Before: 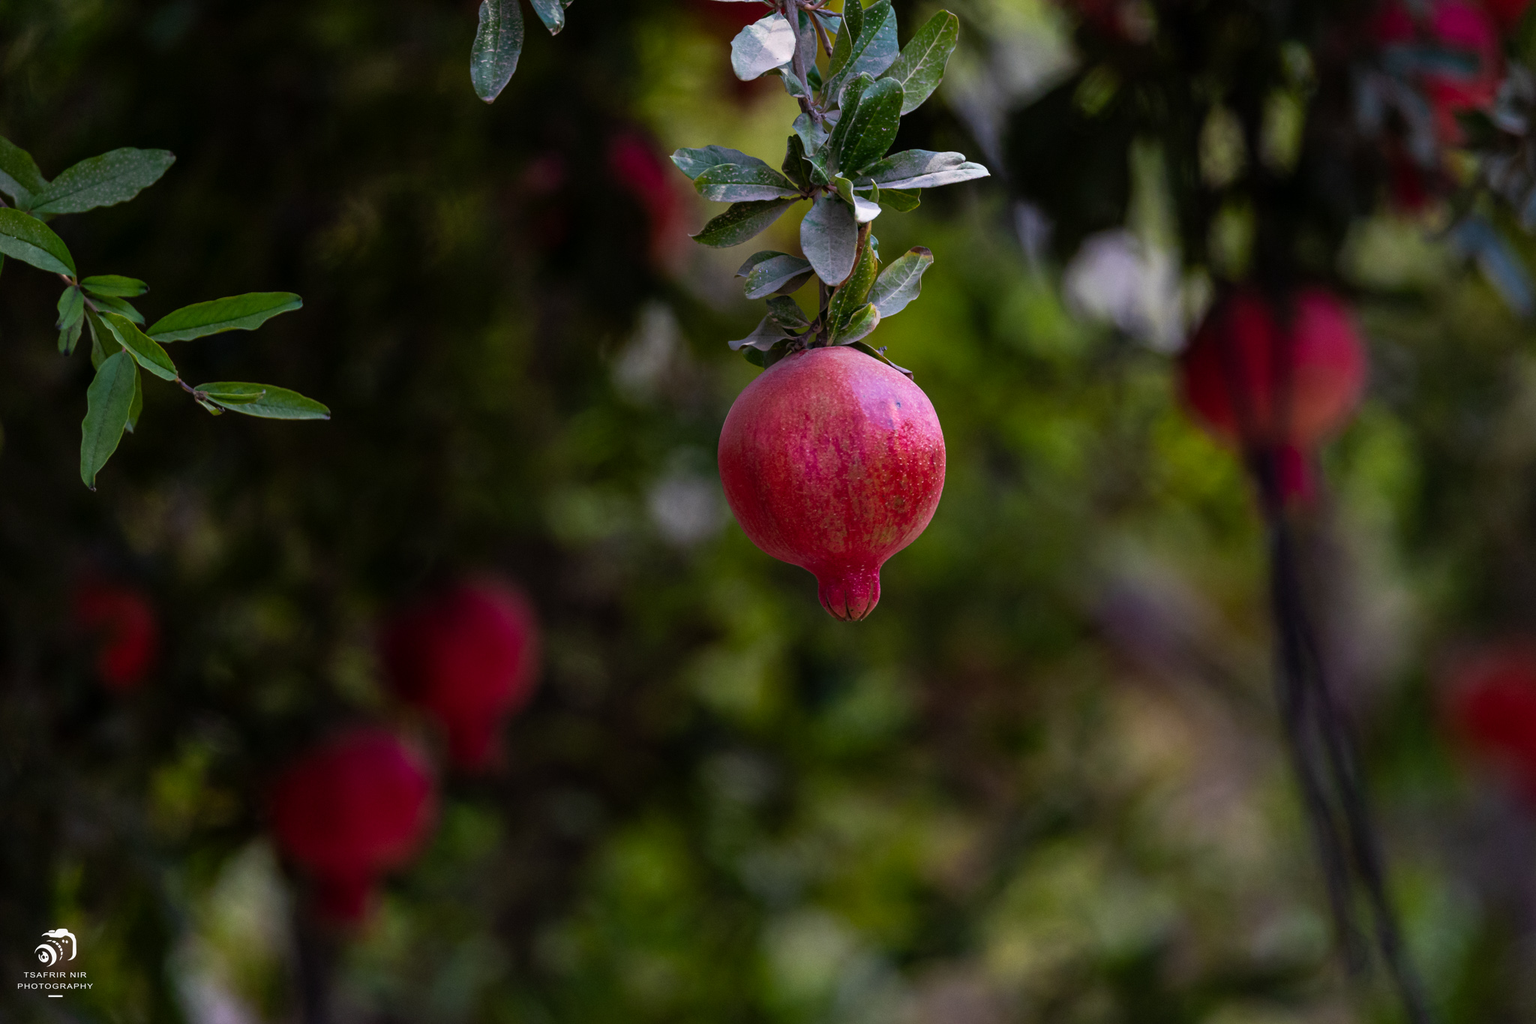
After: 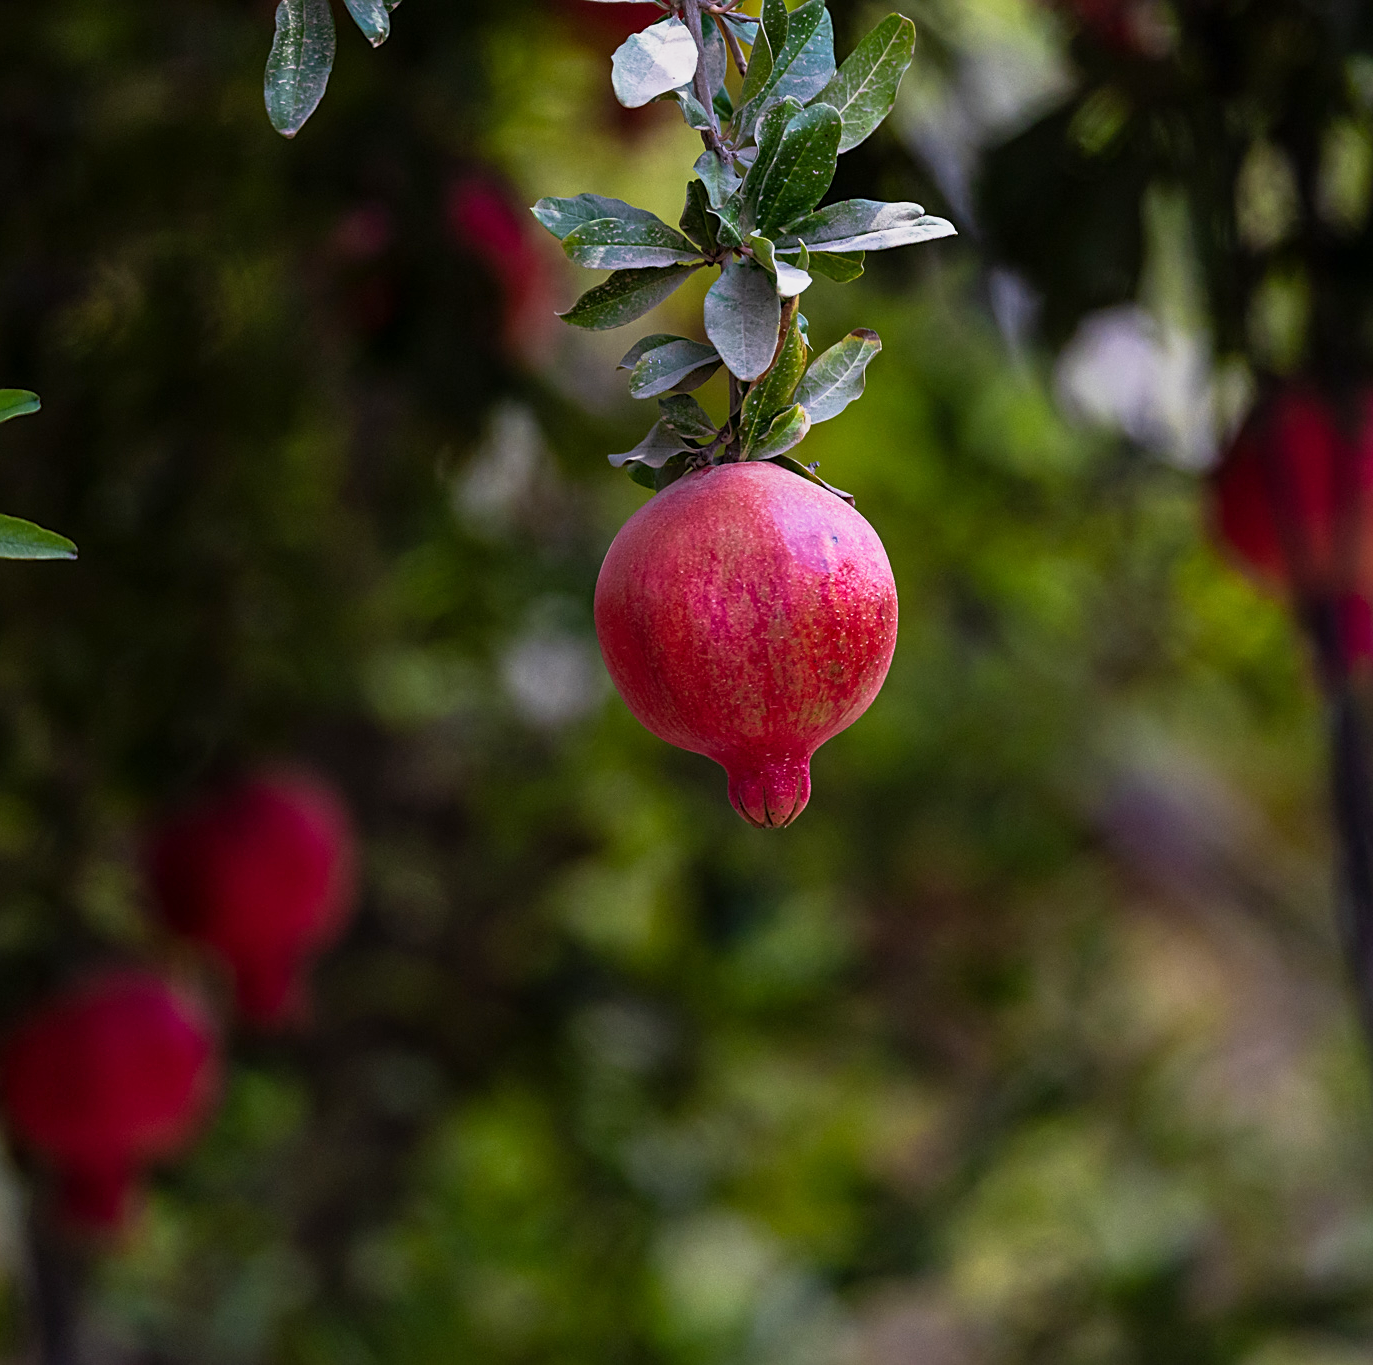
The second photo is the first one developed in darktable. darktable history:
base curve: curves: ch0 [(0, 0) (0.088, 0.125) (0.176, 0.251) (0.354, 0.501) (0.613, 0.749) (1, 0.877)], preserve colors none
sharpen: on, module defaults
crop and rotate: left 17.772%, right 15.176%
